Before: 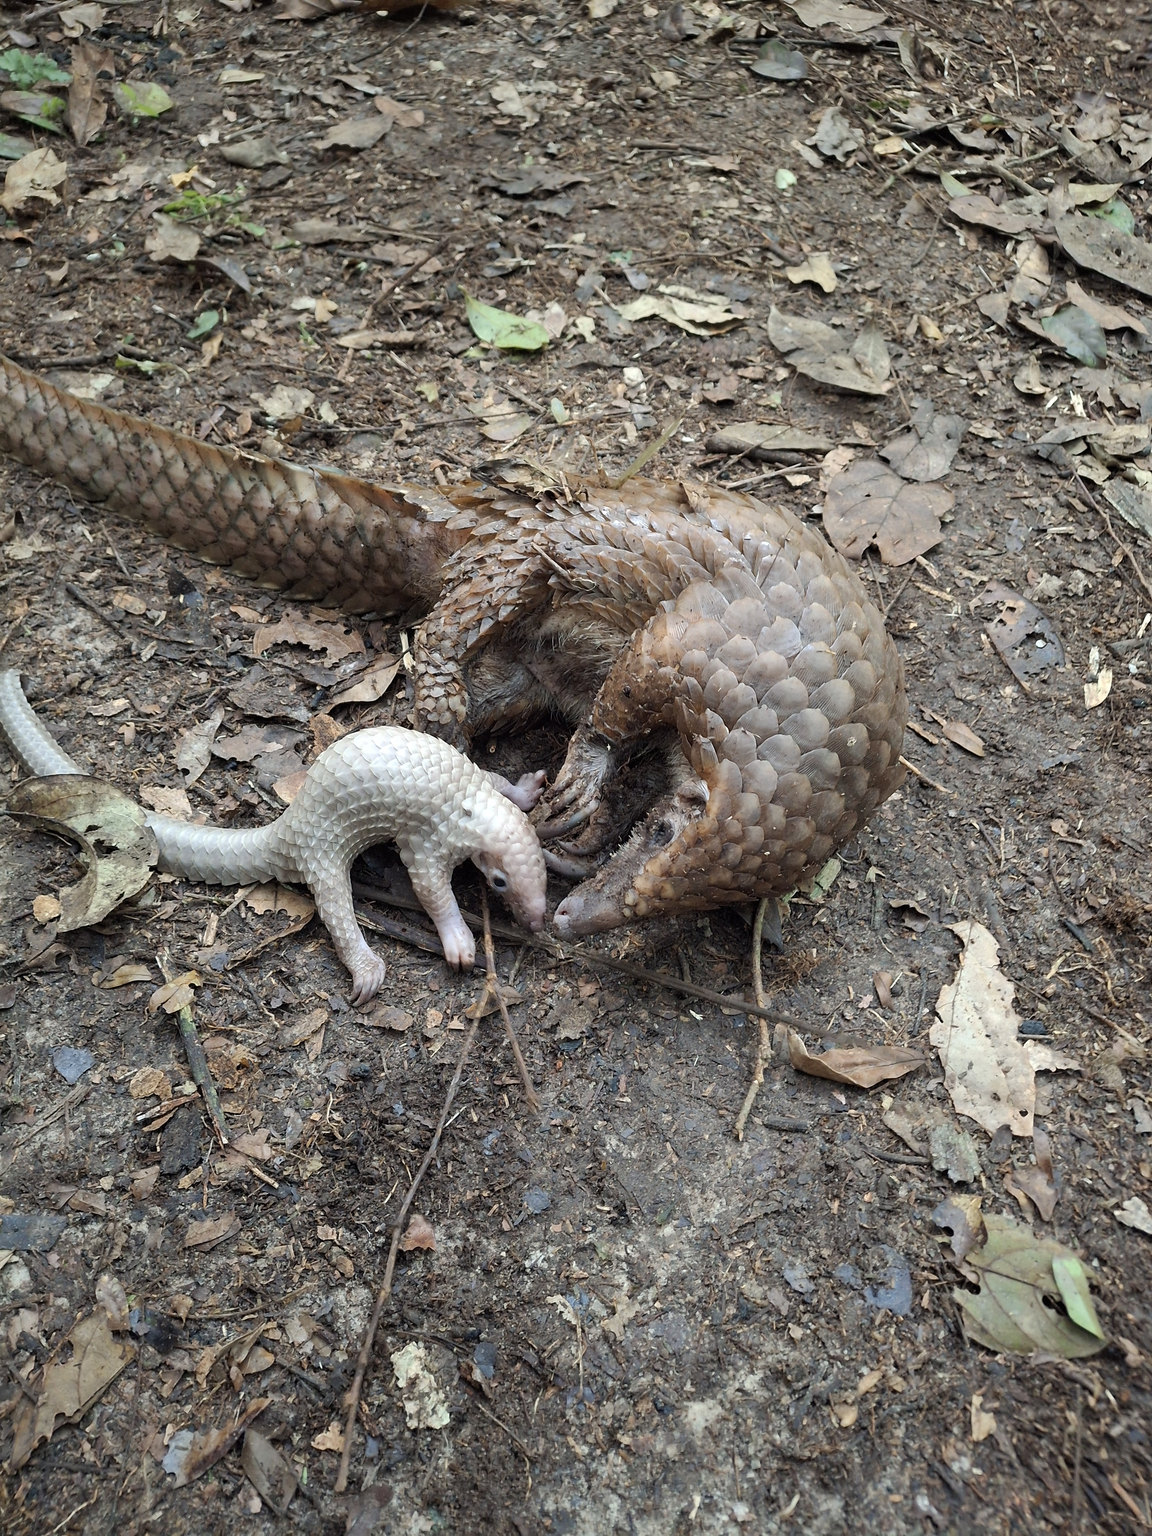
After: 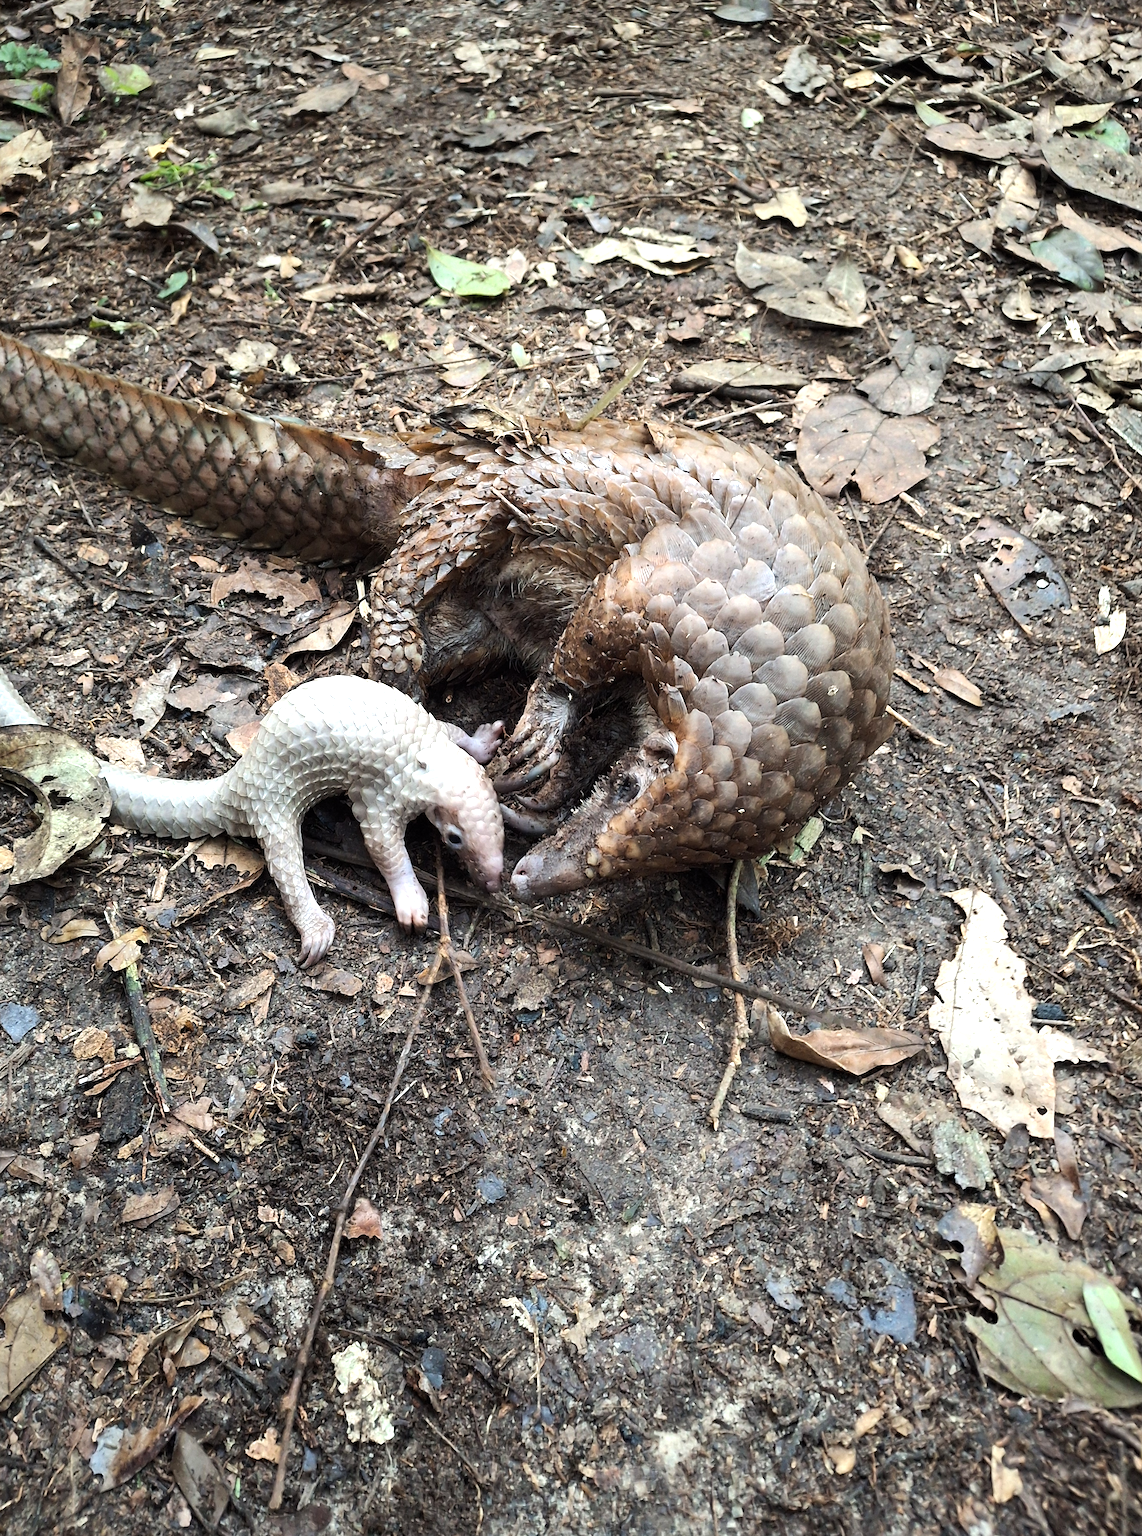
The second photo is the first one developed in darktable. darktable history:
rotate and perspective: rotation 0.062°, lens shift (vertical) 0.115, lens shift (horizontal) -0.133, crop left 0.047, crop right 0.94, crop top 0.061, crop bottom 0.94
tone equalizer: -8 EV -0.75 EV, -7 EV -0.7 EV, -6 EV -0.6 EV, -5 EV -0.4 EV, -3 EV 0.4 EV, -2 EV 0.6 EV, -1 EV 0.7 EV, +0 EV 0.75 EV, edges refinement/feathering 500, mask exposure compensation -1.57 EV, preserve details no
shadows and highlights: shadows 12, white point adjustment 1.2, highlights -0.36, soften with gaussian
